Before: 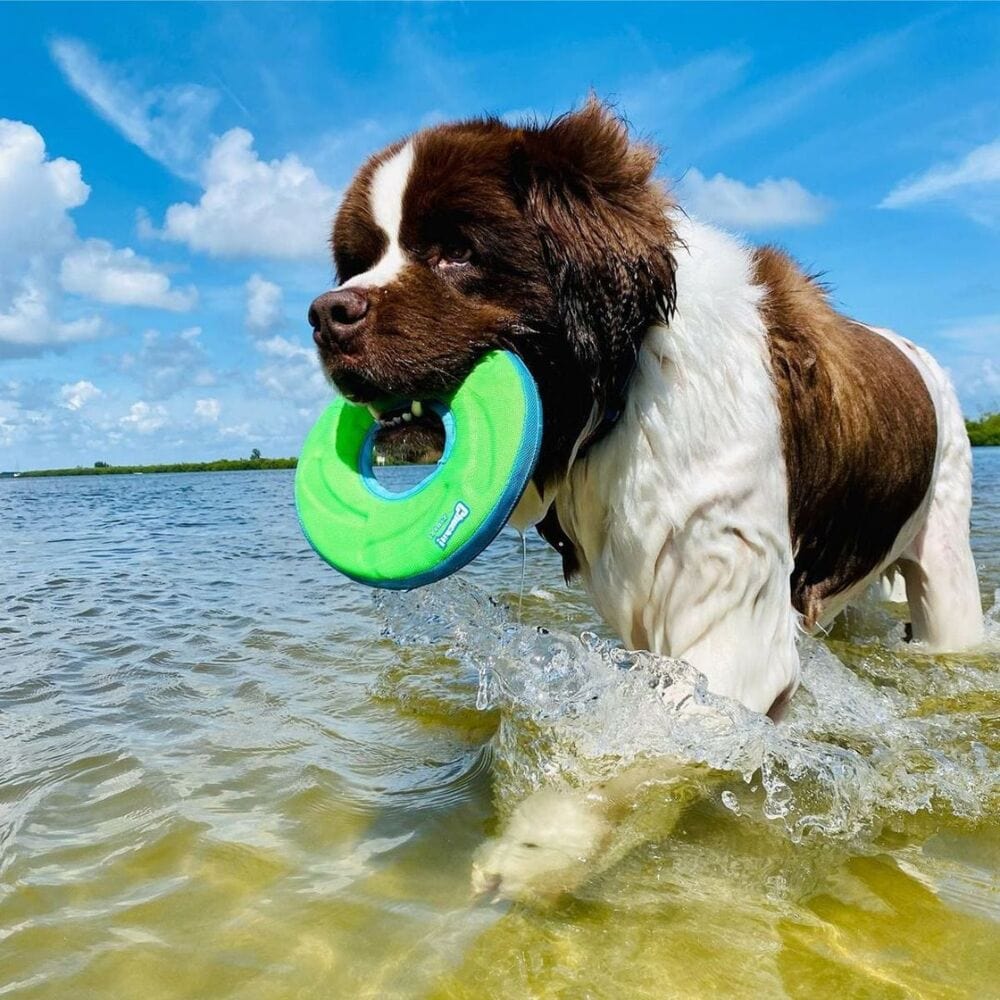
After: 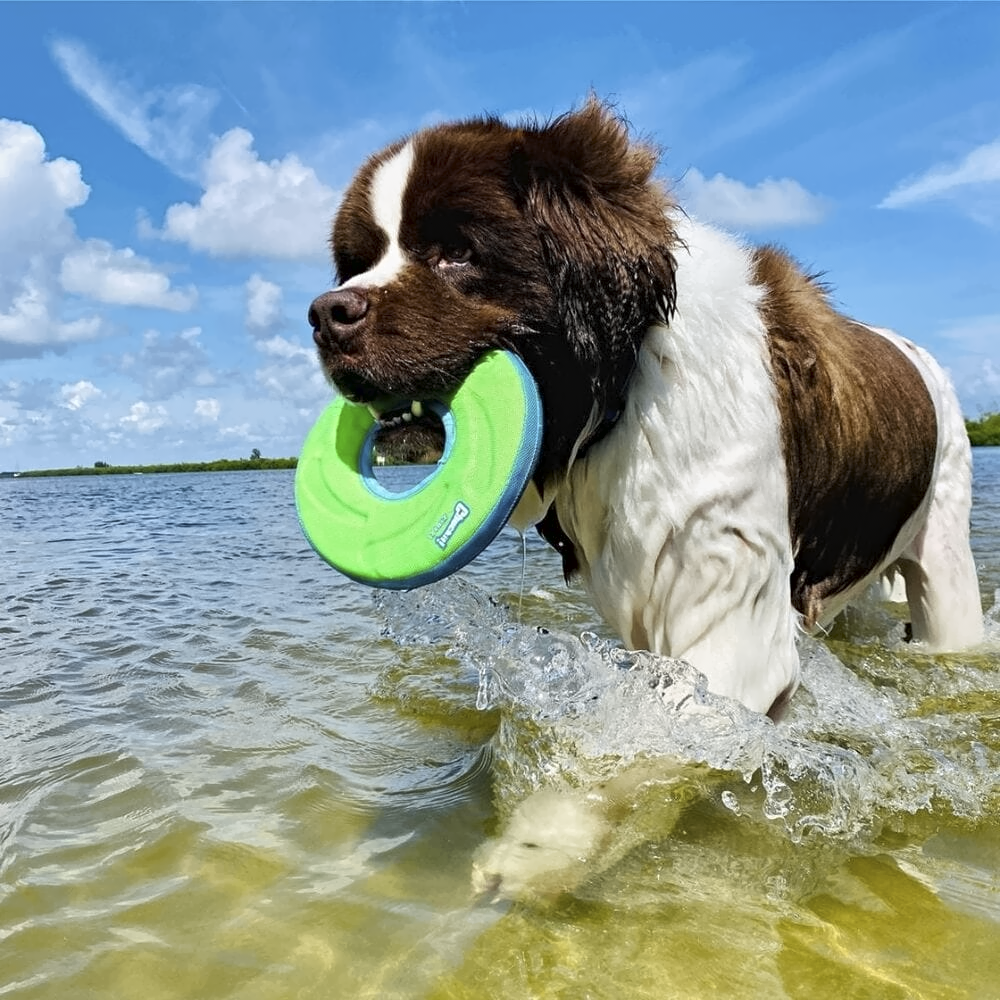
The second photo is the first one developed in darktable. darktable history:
highlight reconstruction: method reconstruct in LCh, clipping threshold 0
tone curve: color space Lab, independent channels
raw chromatic aberrations: iterations once
base curve: exposure shift 0
surface blur: radius 30, red 0.012, green 0.012, blue 0.012
denoise (profiled): strength 0.01, central pixel weight 0, a [0, 0, 0], y [[0, 0, 0.5 ×5] ×4, [0.5 ×7], [0.5 ×7]], fix various bugs in algorithm false, upgrade profiled transform false, color mode RGB, compensate highlight preservation false
contrast equalizer: y [[0.5, 0.504, 0.515, 0.527, 0.535, 0.534], [0.5 ×6], [0.491, 0.387, 0.179, 0.068, 0.068, 0.068], [0 ×5, 0.023], [0 ×6]]
local contrast: contrast 10, coarseness 25, detail 110%
